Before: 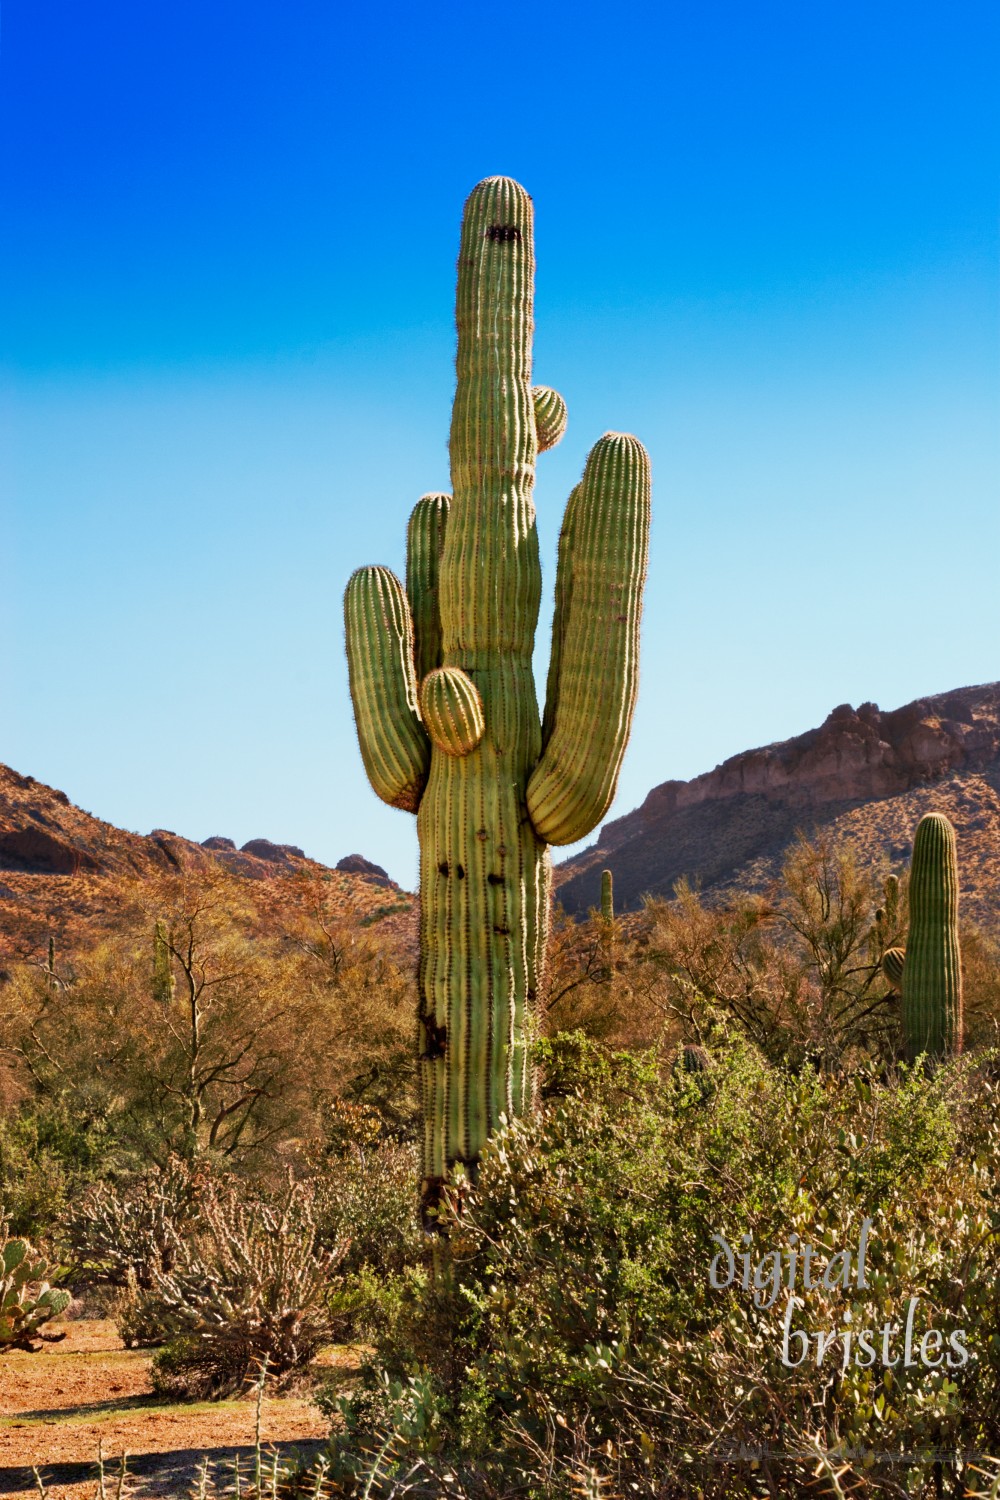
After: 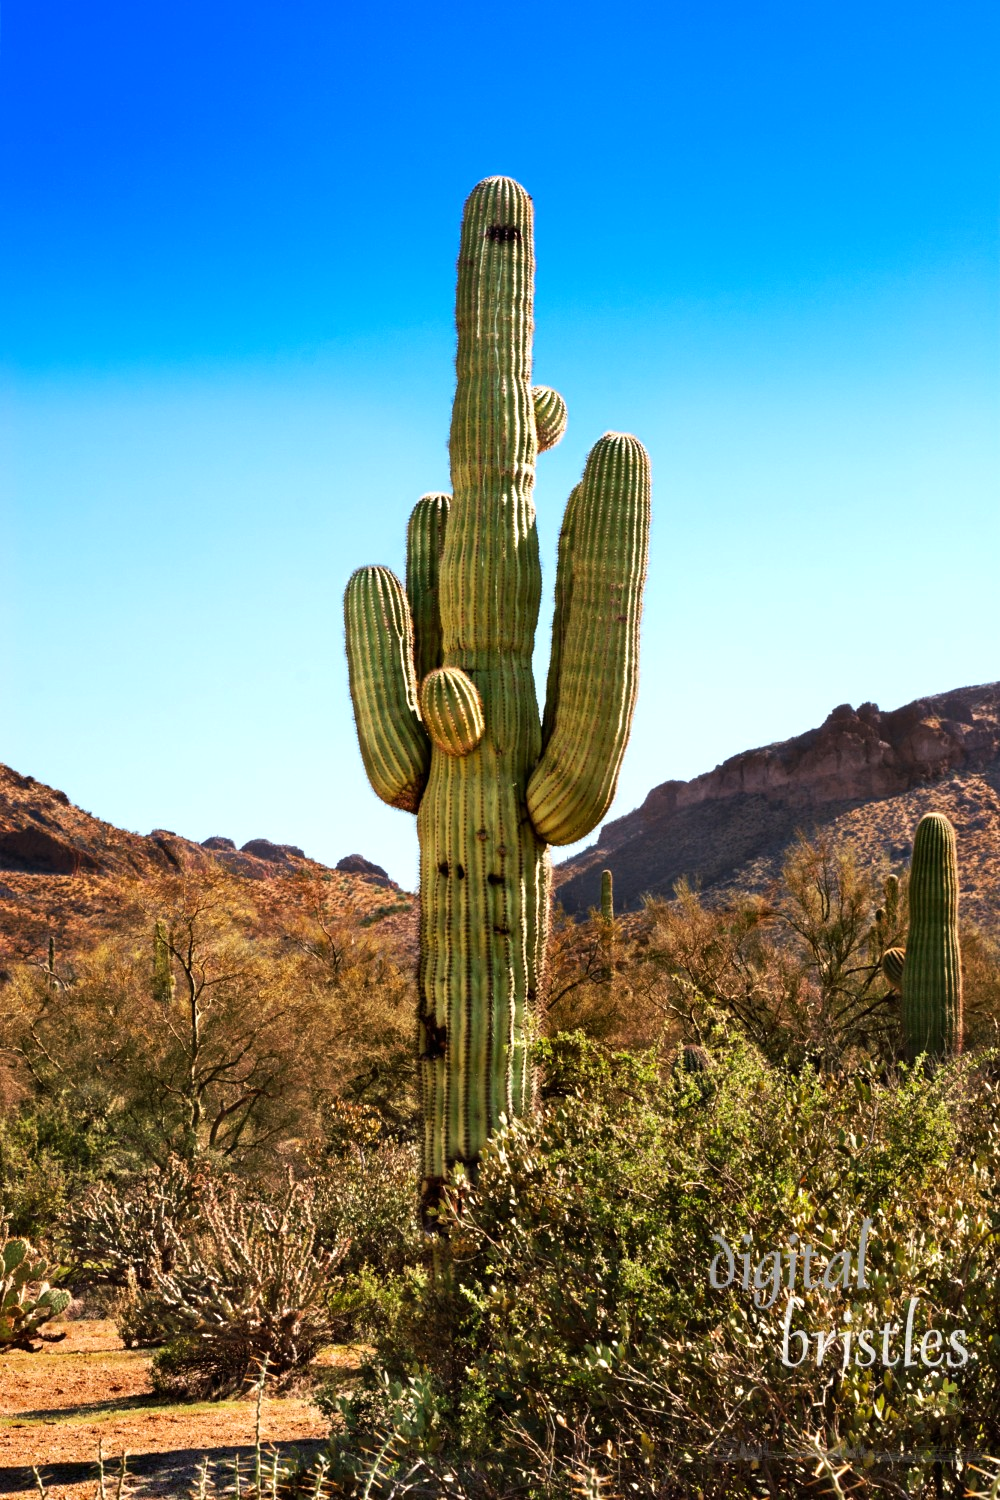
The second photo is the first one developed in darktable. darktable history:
tone equalizer: -8 EV -0.432 EV, -7 EV -0.426 EV, -6 EV -0.361 EV, -5 EV -0.235 EV, -3 EV 0.2 EV, -2 EV 0.36 EV, -1 EV 0.4 EV, +0 EV 0.423 EV, edges refinement/feathering 500, mask exposure compensation -1.57 EV, preserve details no
